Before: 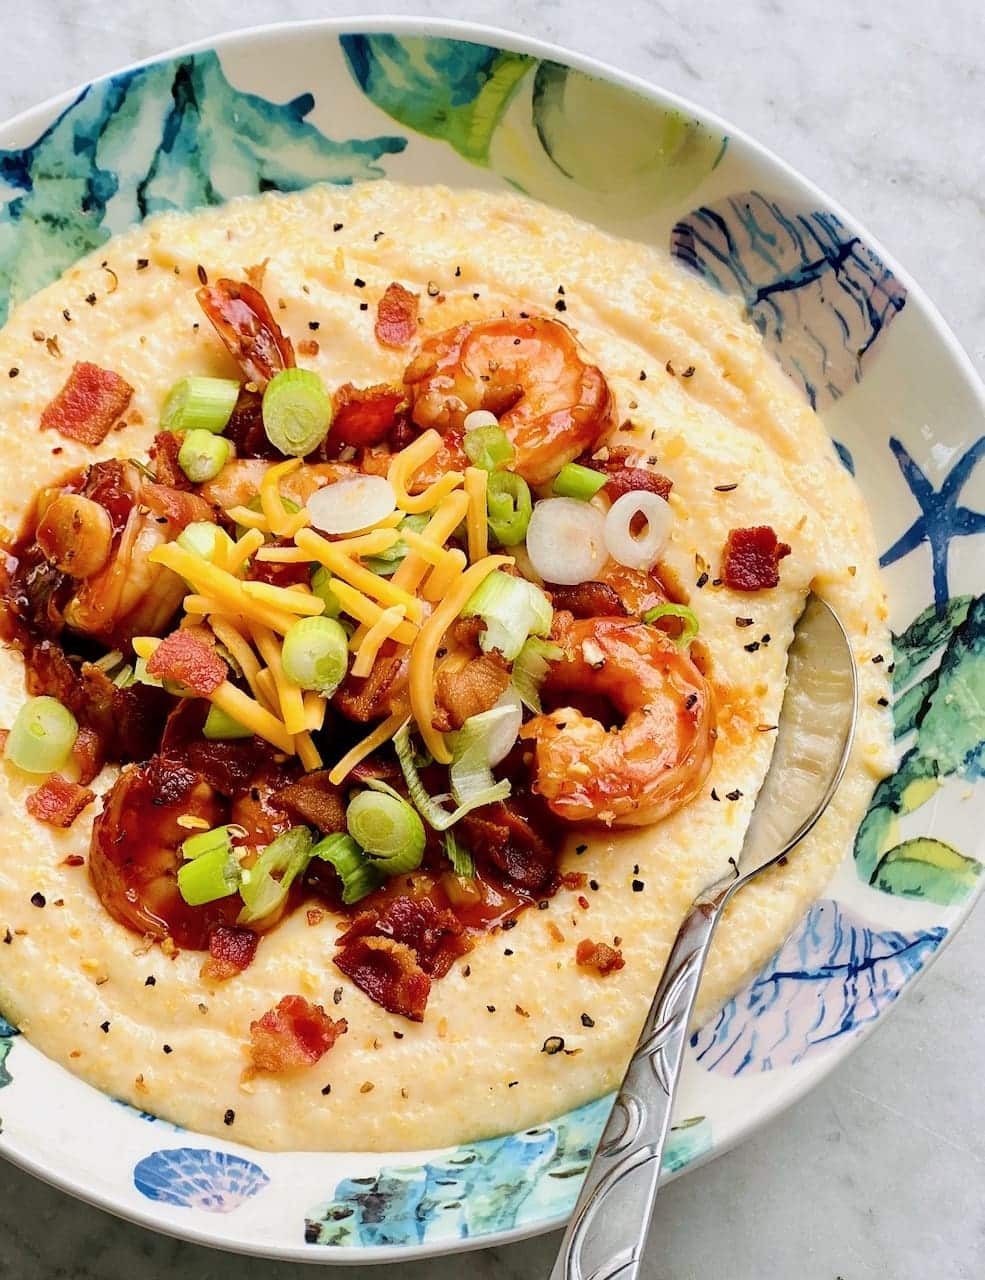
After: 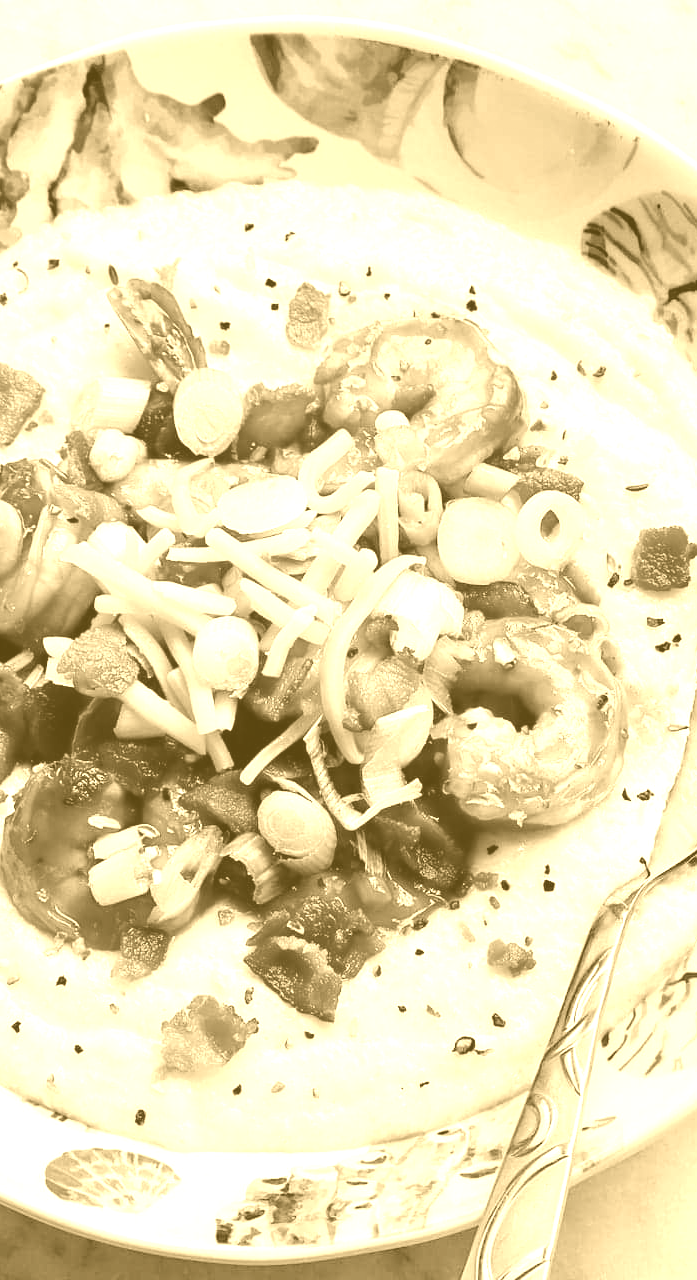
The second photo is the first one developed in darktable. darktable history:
colorize: hue 36°, source mix 100%
crop and rotate: left 9.061%, right 20.142%
